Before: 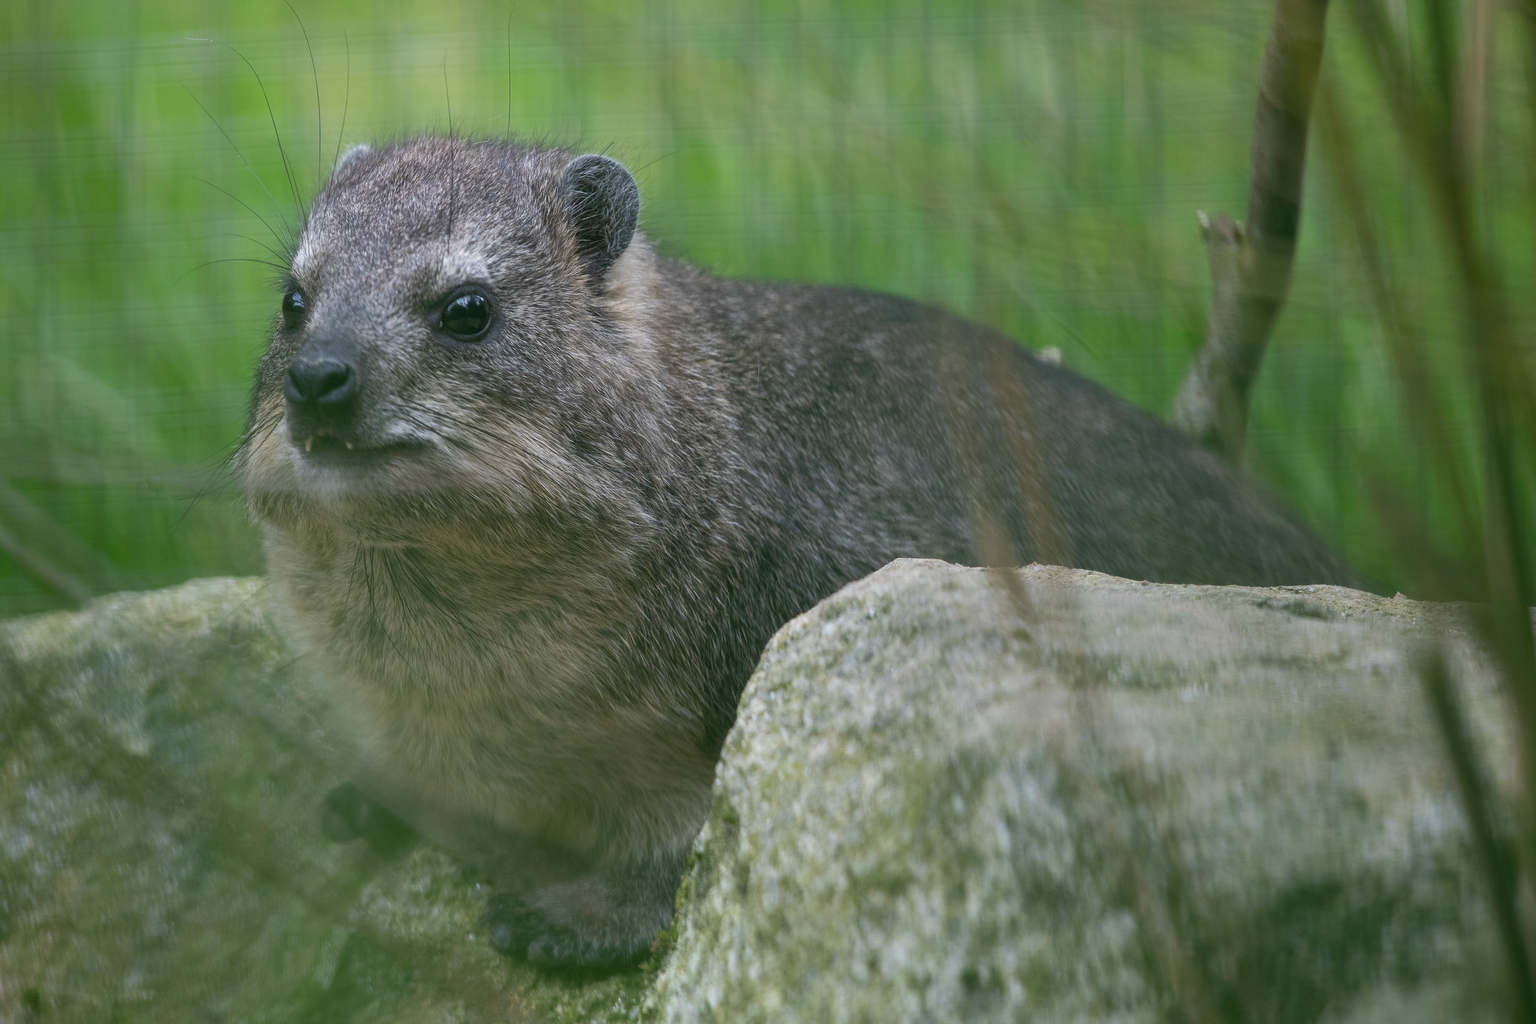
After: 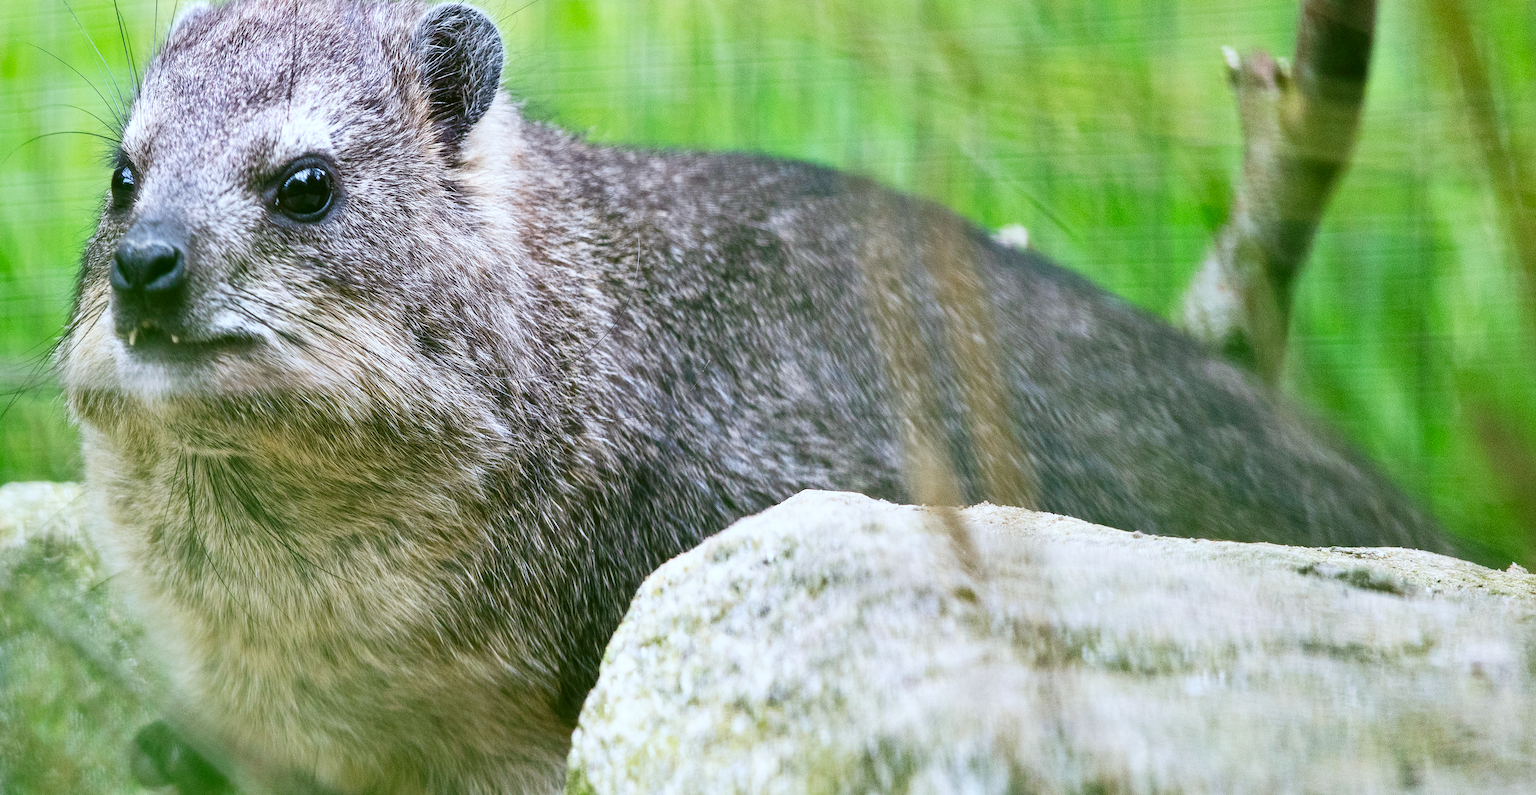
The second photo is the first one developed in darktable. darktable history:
color correction: highlights a* -4.98, highlights b* -3.76, shadows a* 3.83, shadows b* 4.08
shadows and highlights: shadows 25, highlights -48, soften with gaussian
white balance: red 1.05, blue 1.072
rotate and perspective: rotation 1.69°, lens shift (vertical) -0.023, lens shift (horizontal) -0.291, crop left 0.025, crop right 0.988, crop top 0.092, crop bottom 0.842
base curve: curves: ch0 [(0, 0) (0.007, 0.004) (0.027, 0.03) (0.046, 0.07) (0.207, 0.54) (0.442, 0.872) (0.673, 0.972) (1, 1)], preserve colors none
contrast brightness saturation: contrast 0.15, brightness -0.01, saturation 0.1
crop: left 7.856%, top 11.836%, right 10.12%, bottom 15.387%
